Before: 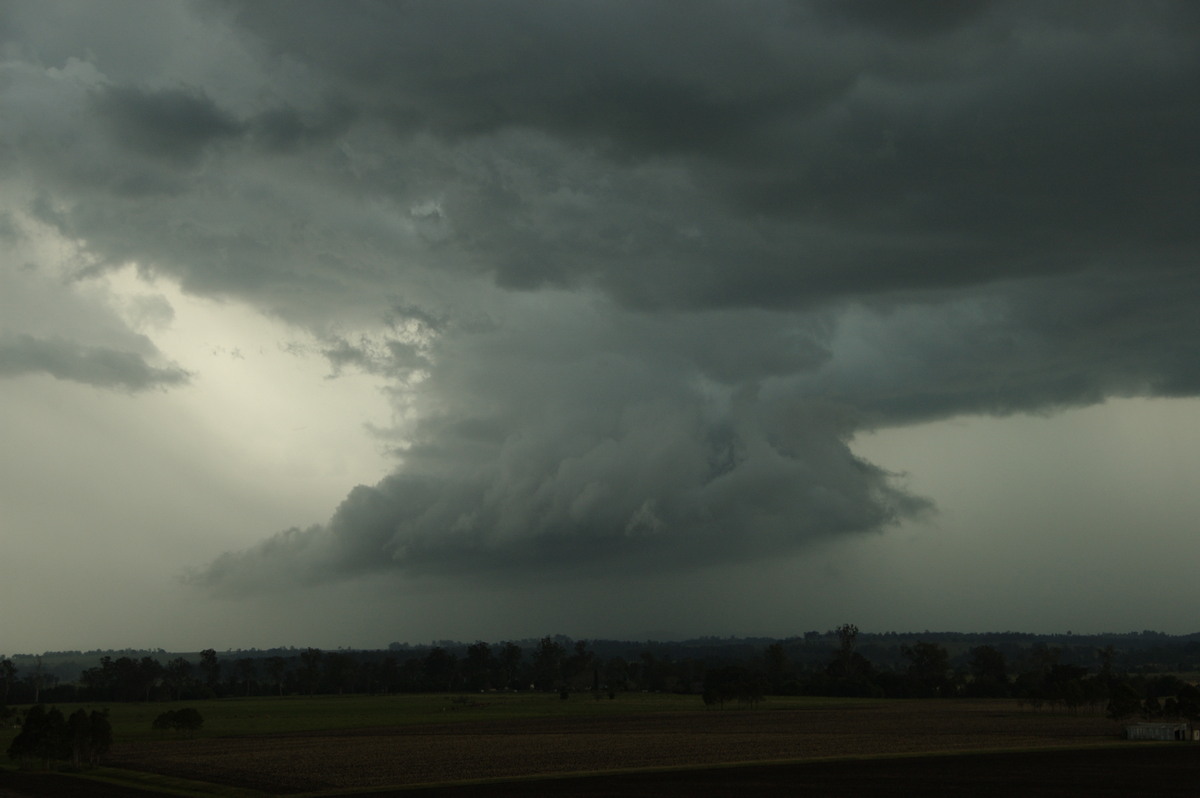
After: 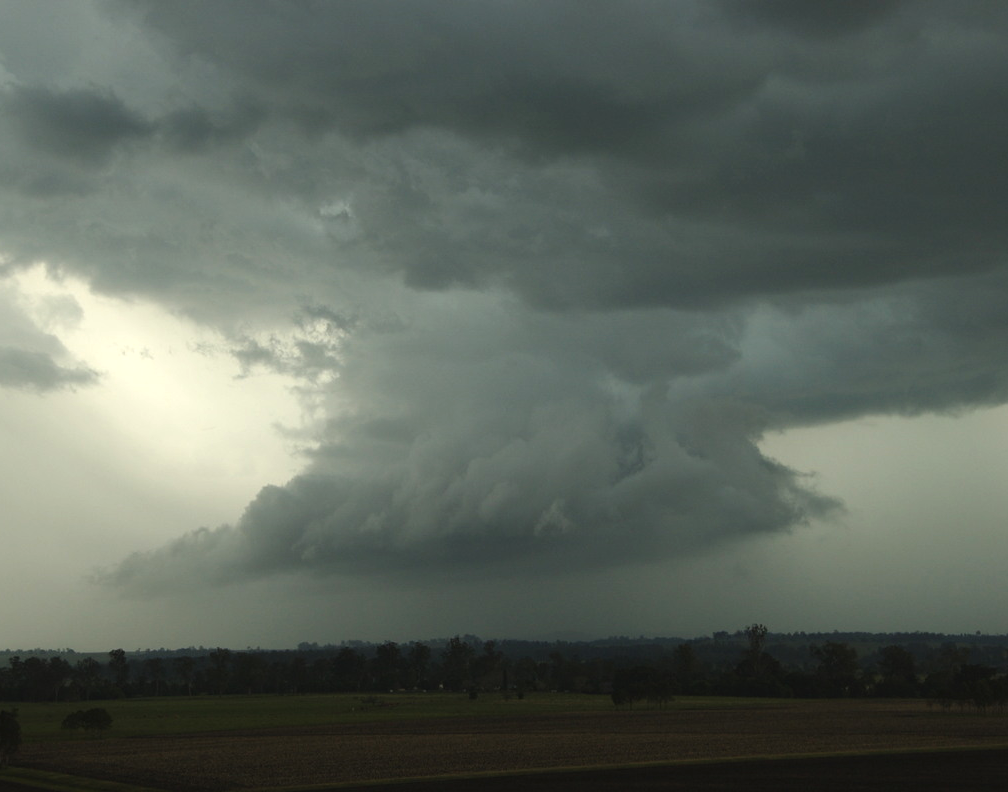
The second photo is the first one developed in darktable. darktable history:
exposure: black level correction -0.002, exposure 0.54 EV, compensate highlight preservation false
crop: left 7.598%, right 7.873%
